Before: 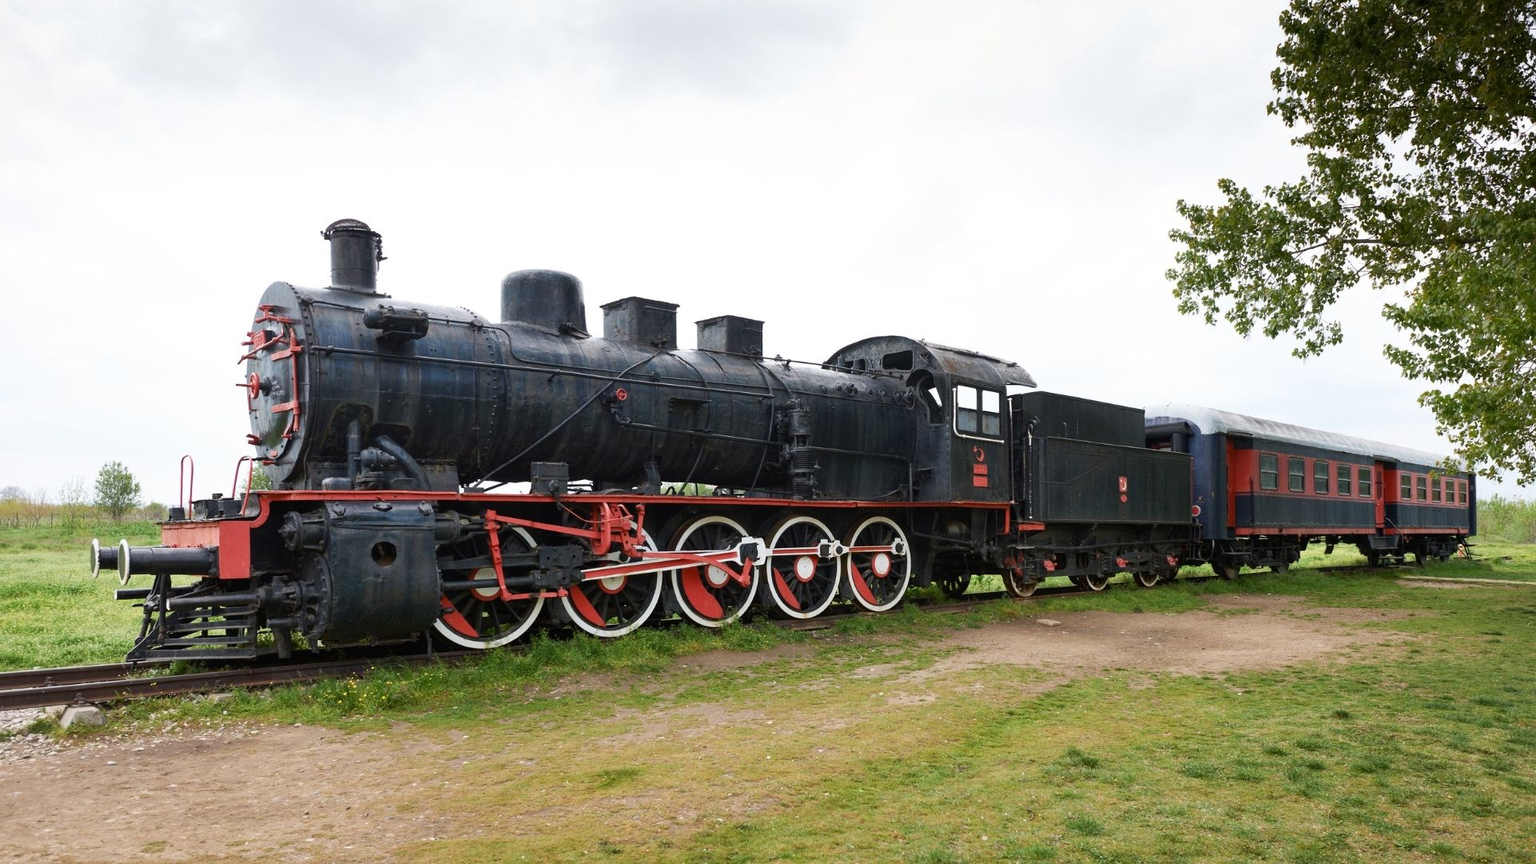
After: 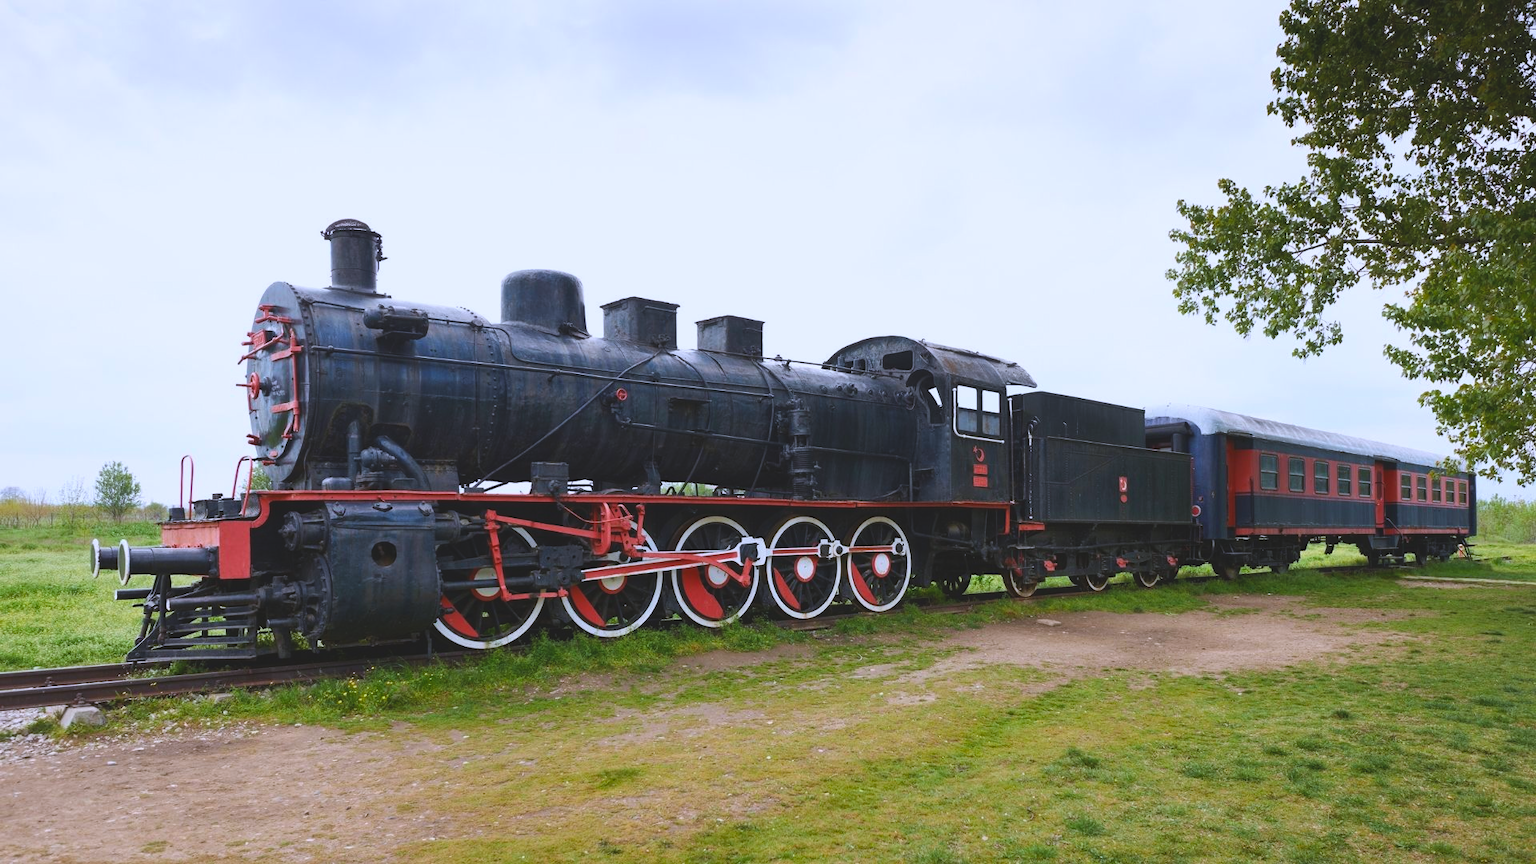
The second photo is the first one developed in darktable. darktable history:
white balance: red 0.967, blue 1.119, emerald 0.756
exposure: black level correction -0.014, exposure -0.193 EV, compensate highlight preservation false
color balance rgb: global vibrance 42.74%
